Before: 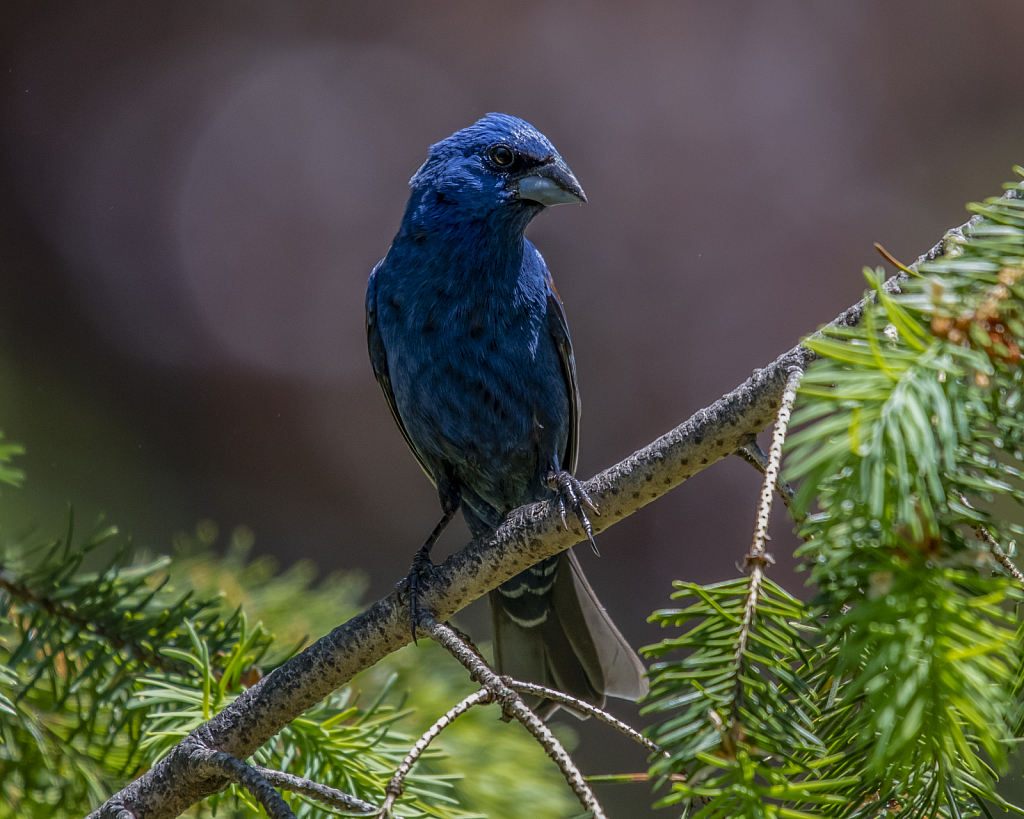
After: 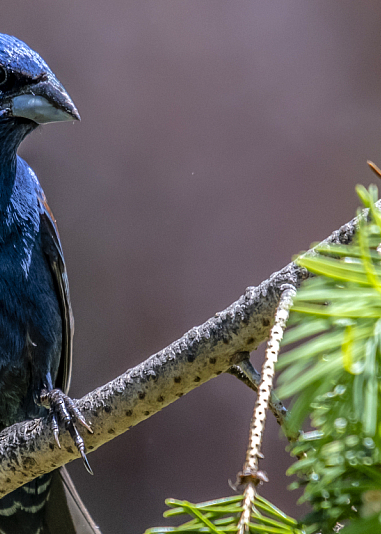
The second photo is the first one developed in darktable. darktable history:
crop and rotate: left 49.517%, top 10.126%, right 13.191%, bottom 24.642%
tone equalizer: -8 EV -0.738 EV, -7 EV -0.725 EV, -6 EV -0.629 EV, -5 EV -0.36 EV, -3 EV 0.404 EV, -2 EV 0.6 EV, -1 EV 0.68 EV, +0 EV 0.758 EV
shadows and highlights: shadows 36.98, highlights -27.42, soften with gaussian
